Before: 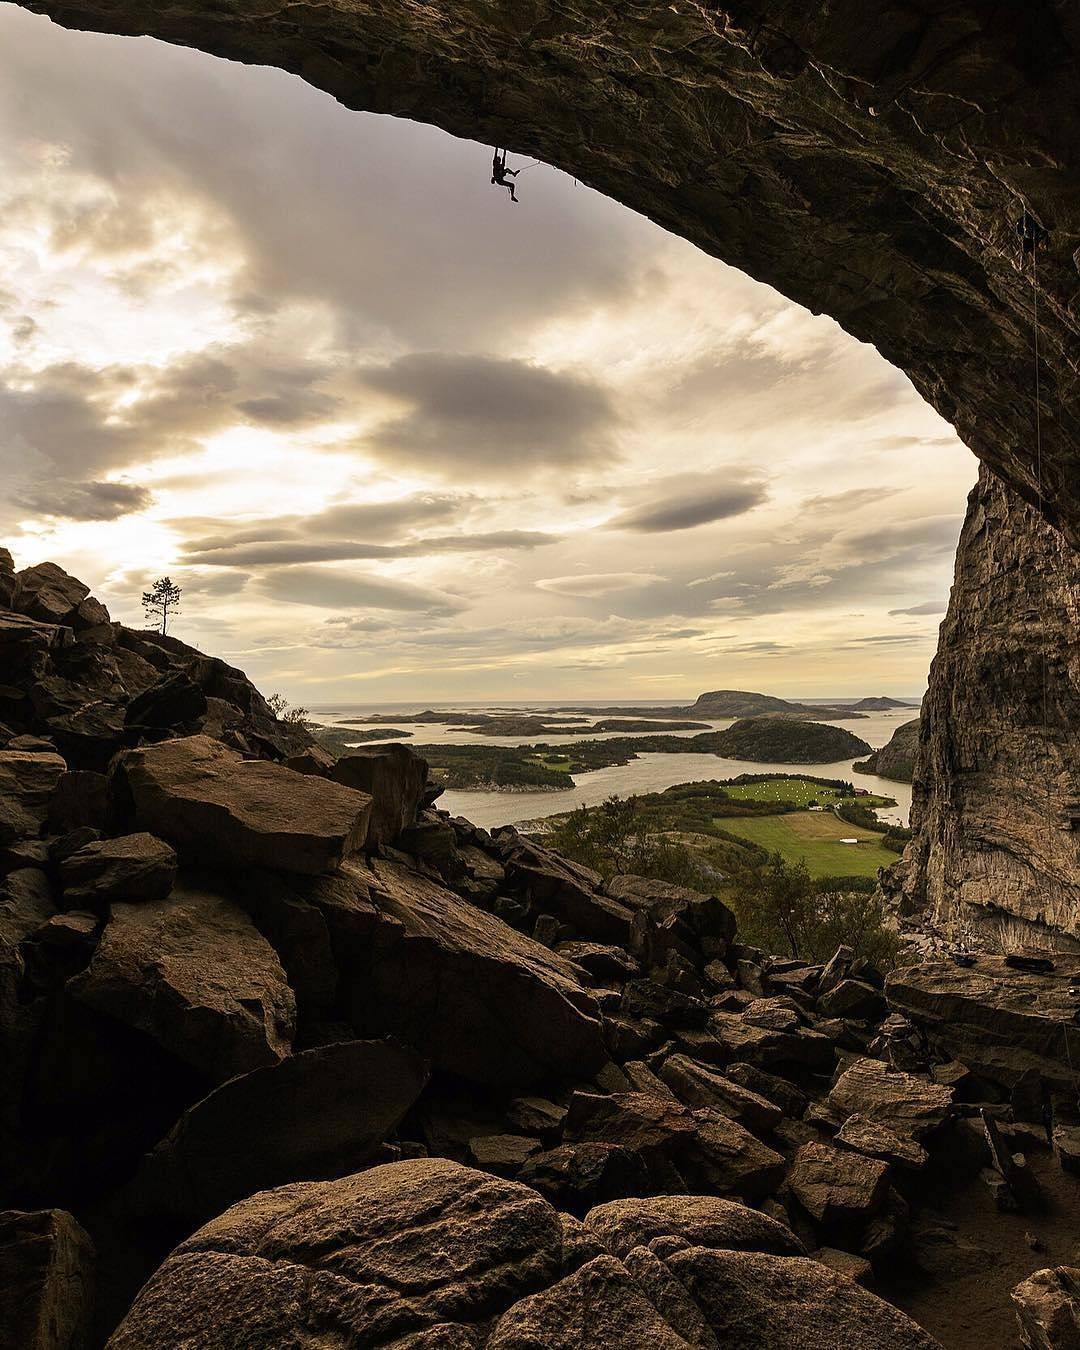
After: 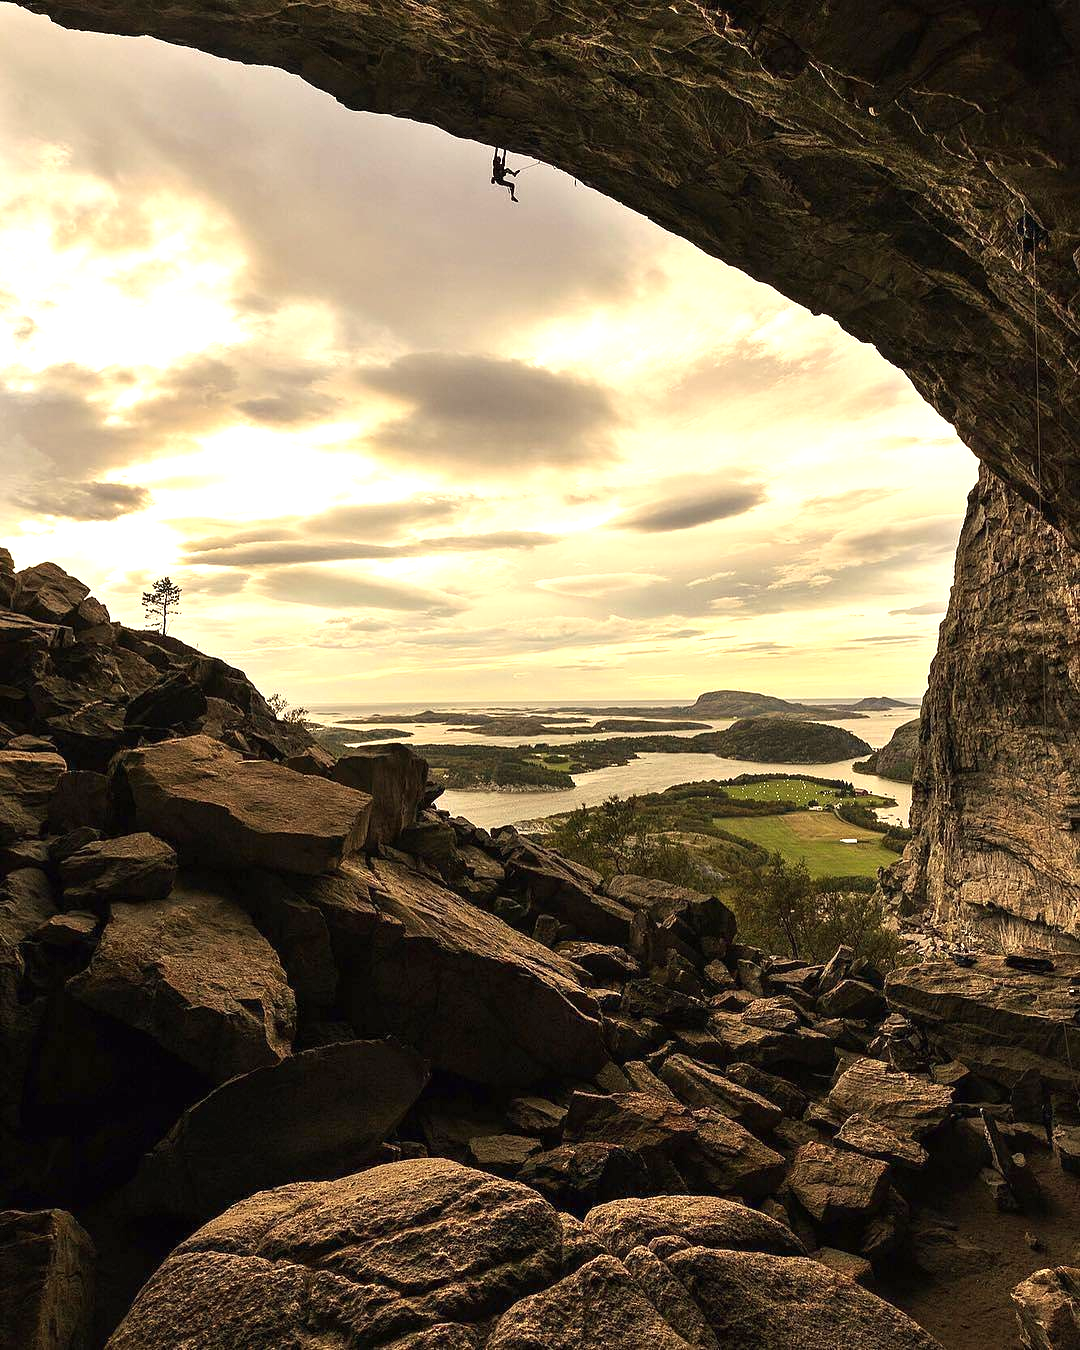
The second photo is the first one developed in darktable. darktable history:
exposure: black level correction 0, exposure 0.7 EV, compensate exposure bias true, compensate highlight preservation false
white balance: red 1.029, blue 0.92
